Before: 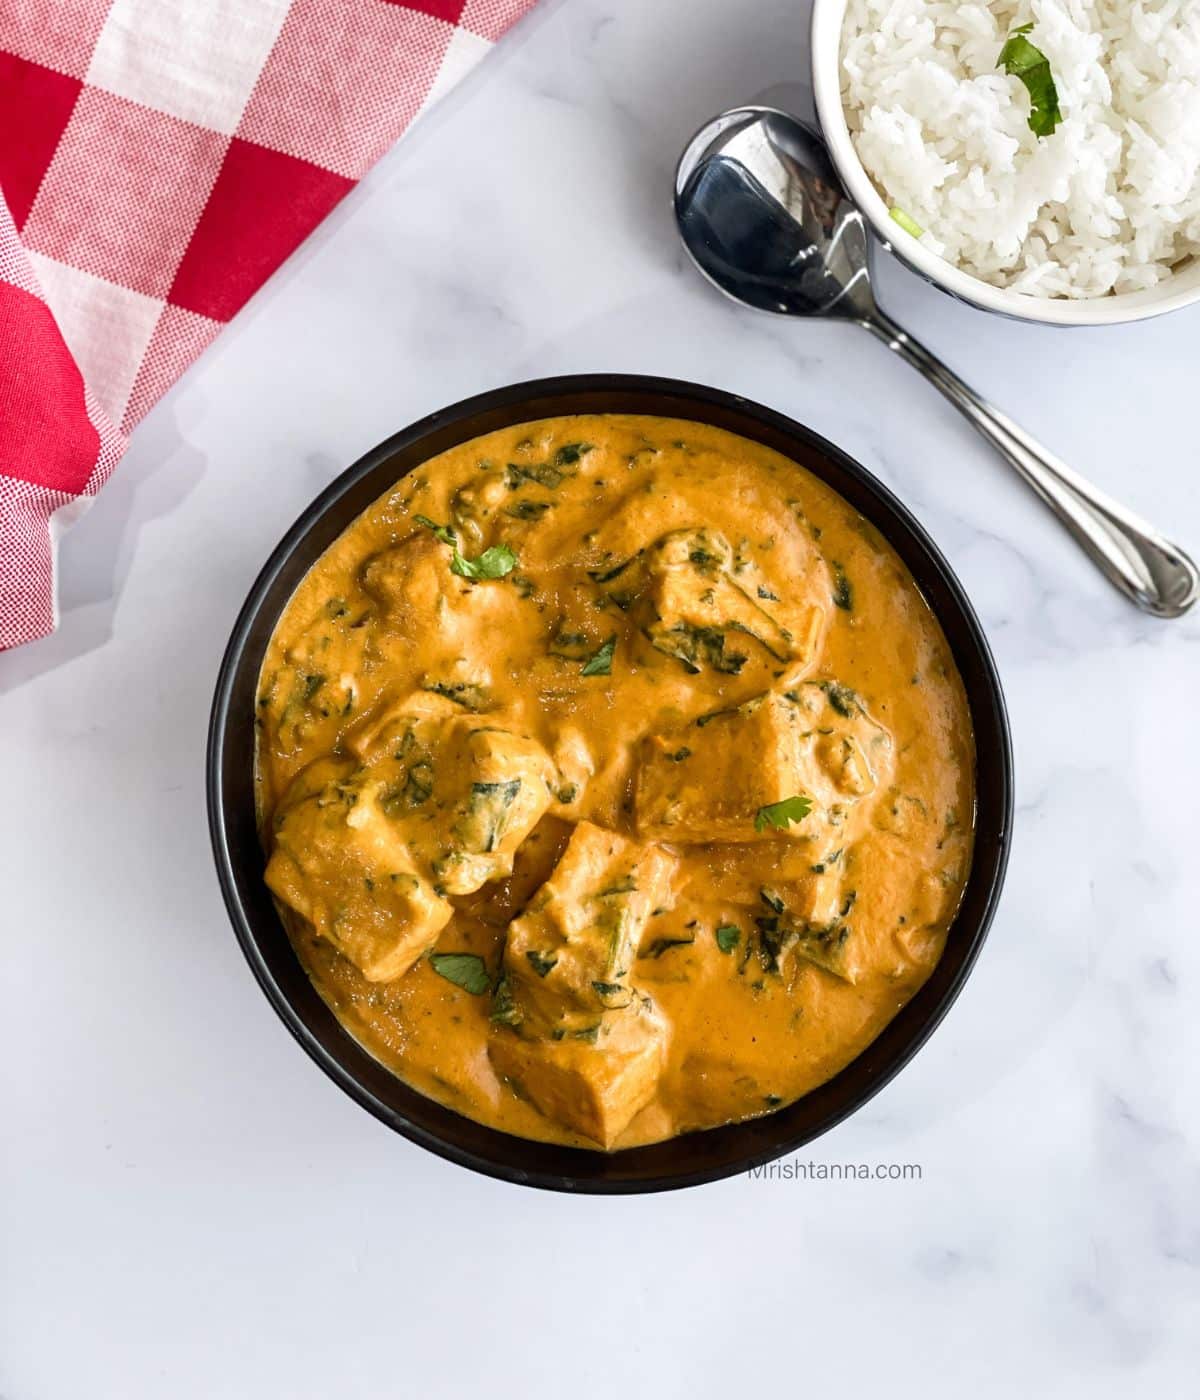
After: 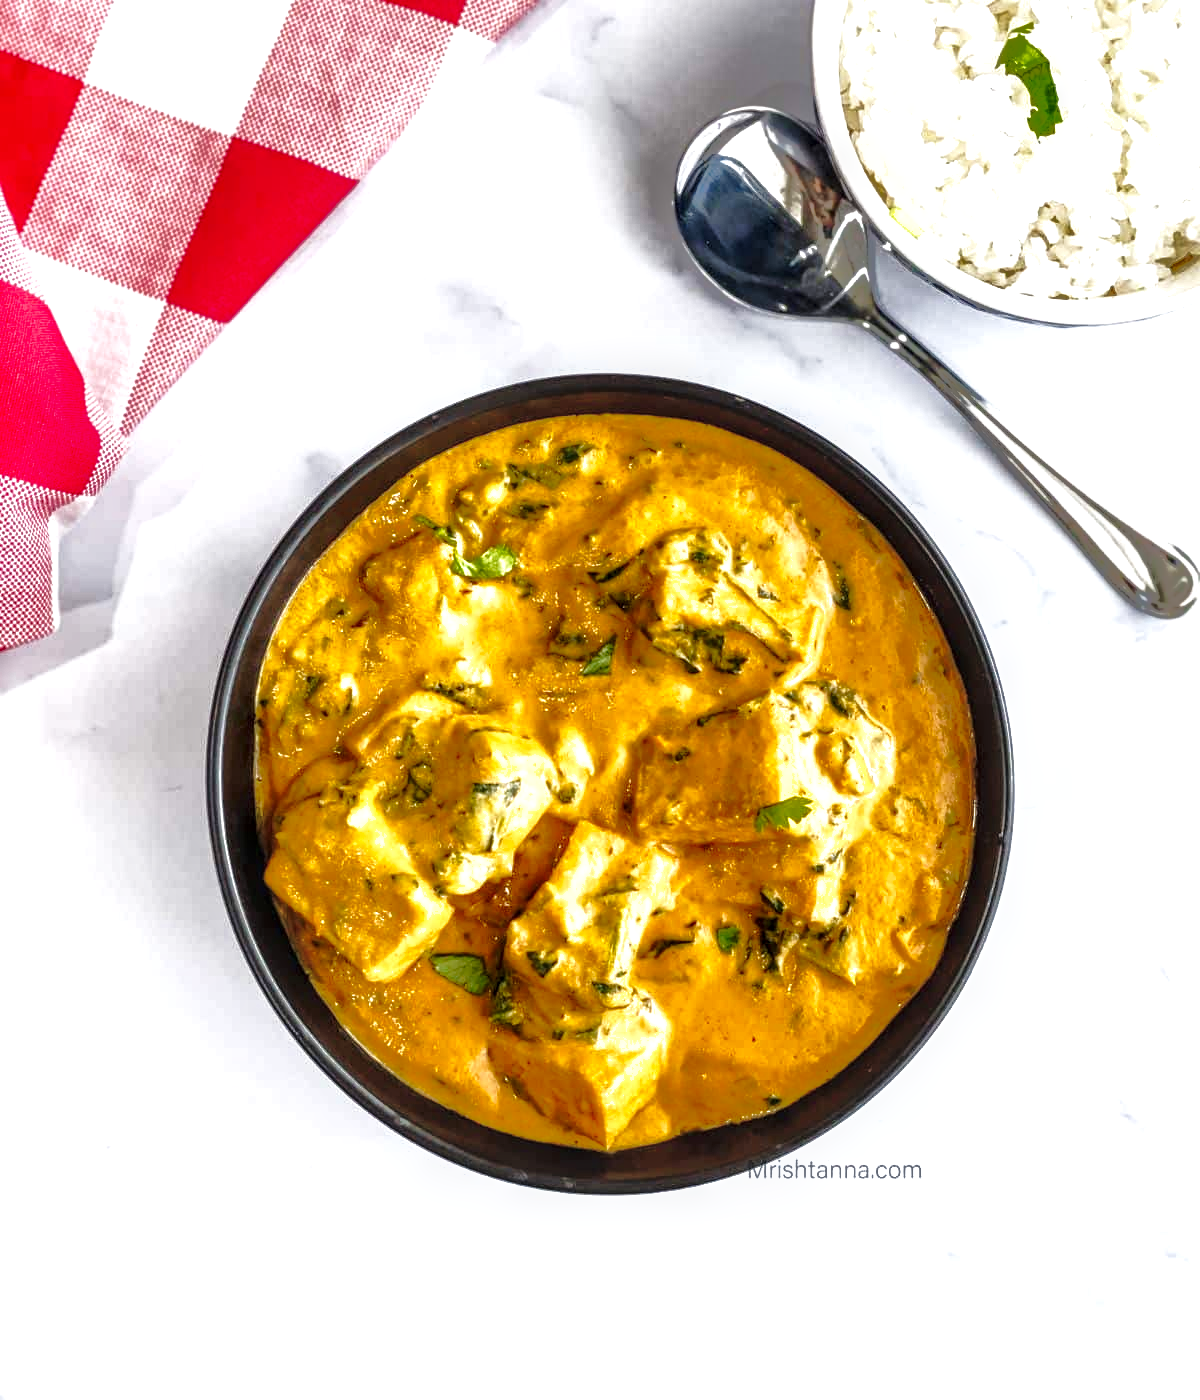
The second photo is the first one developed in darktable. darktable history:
base curve: curves: ch0 [(0, 0) (0.028, 0.03) (0.121, 0.232) (0.46, 0.748) (0.859, 0.968) (1, 1)], preserve colors none
shadows and highlights: highlights -59.82
levels: black 0.047%, levels [0, 0.476, 0.951]
local contrast: highlights 61%, detail 143%, midtone range 0.426
